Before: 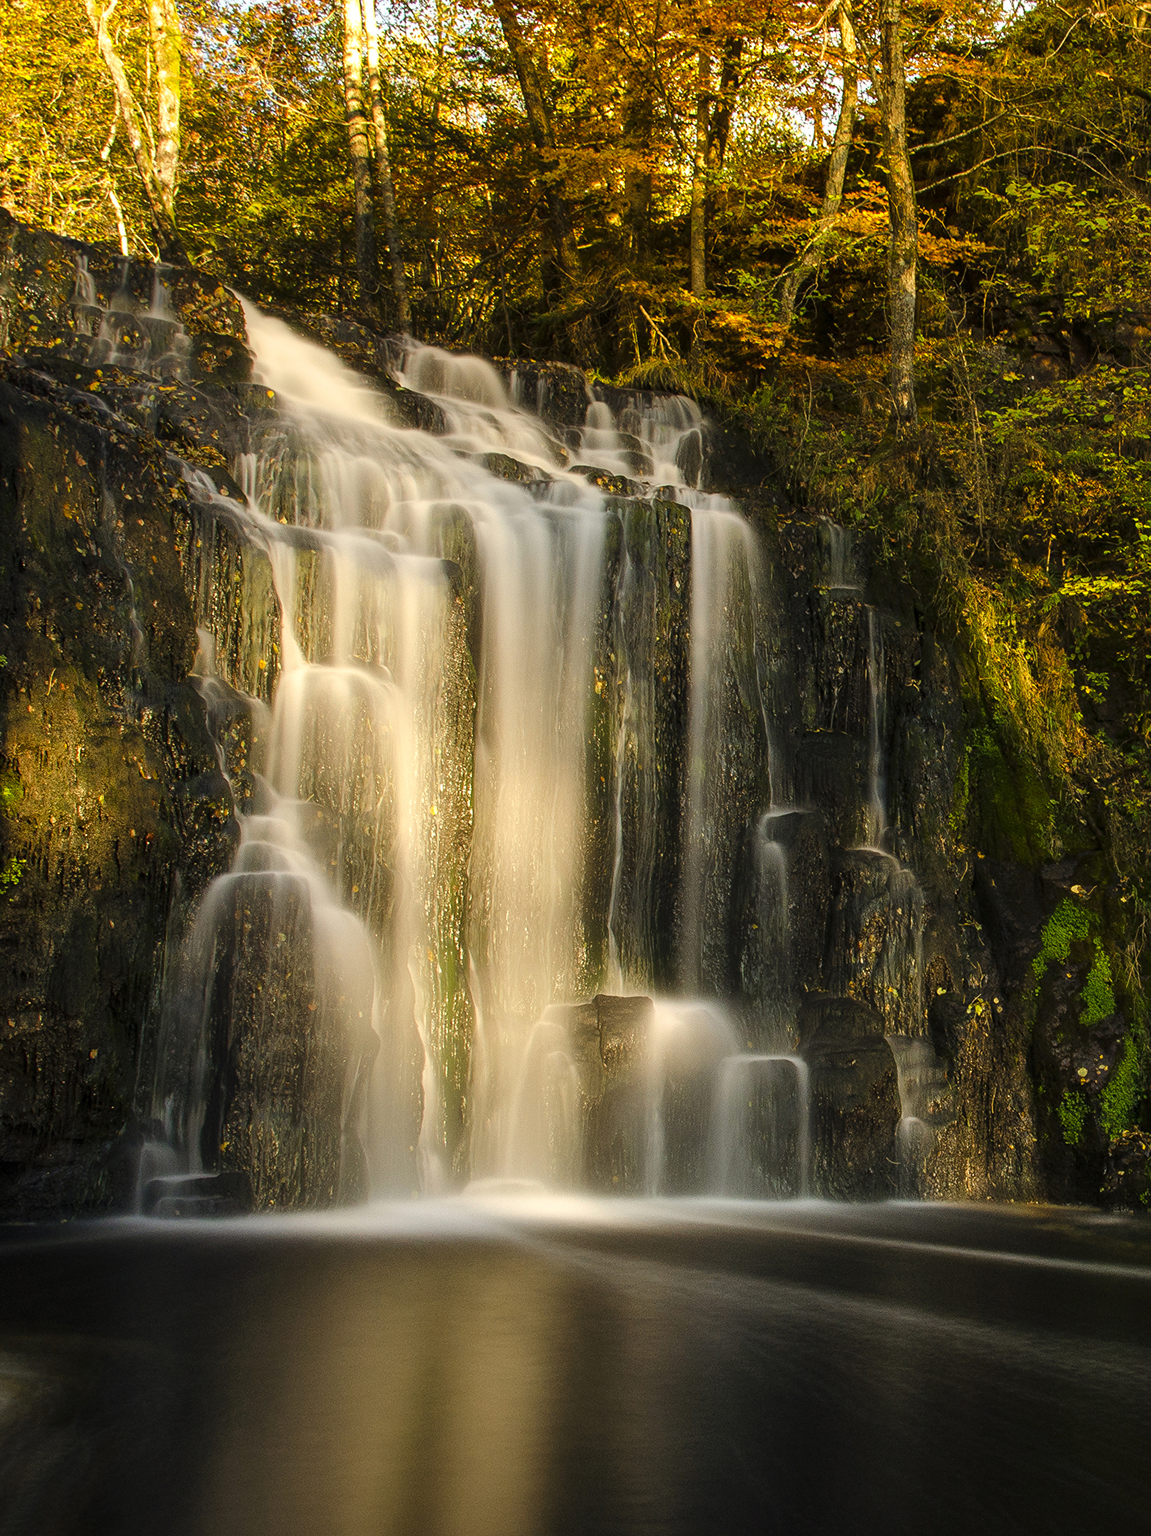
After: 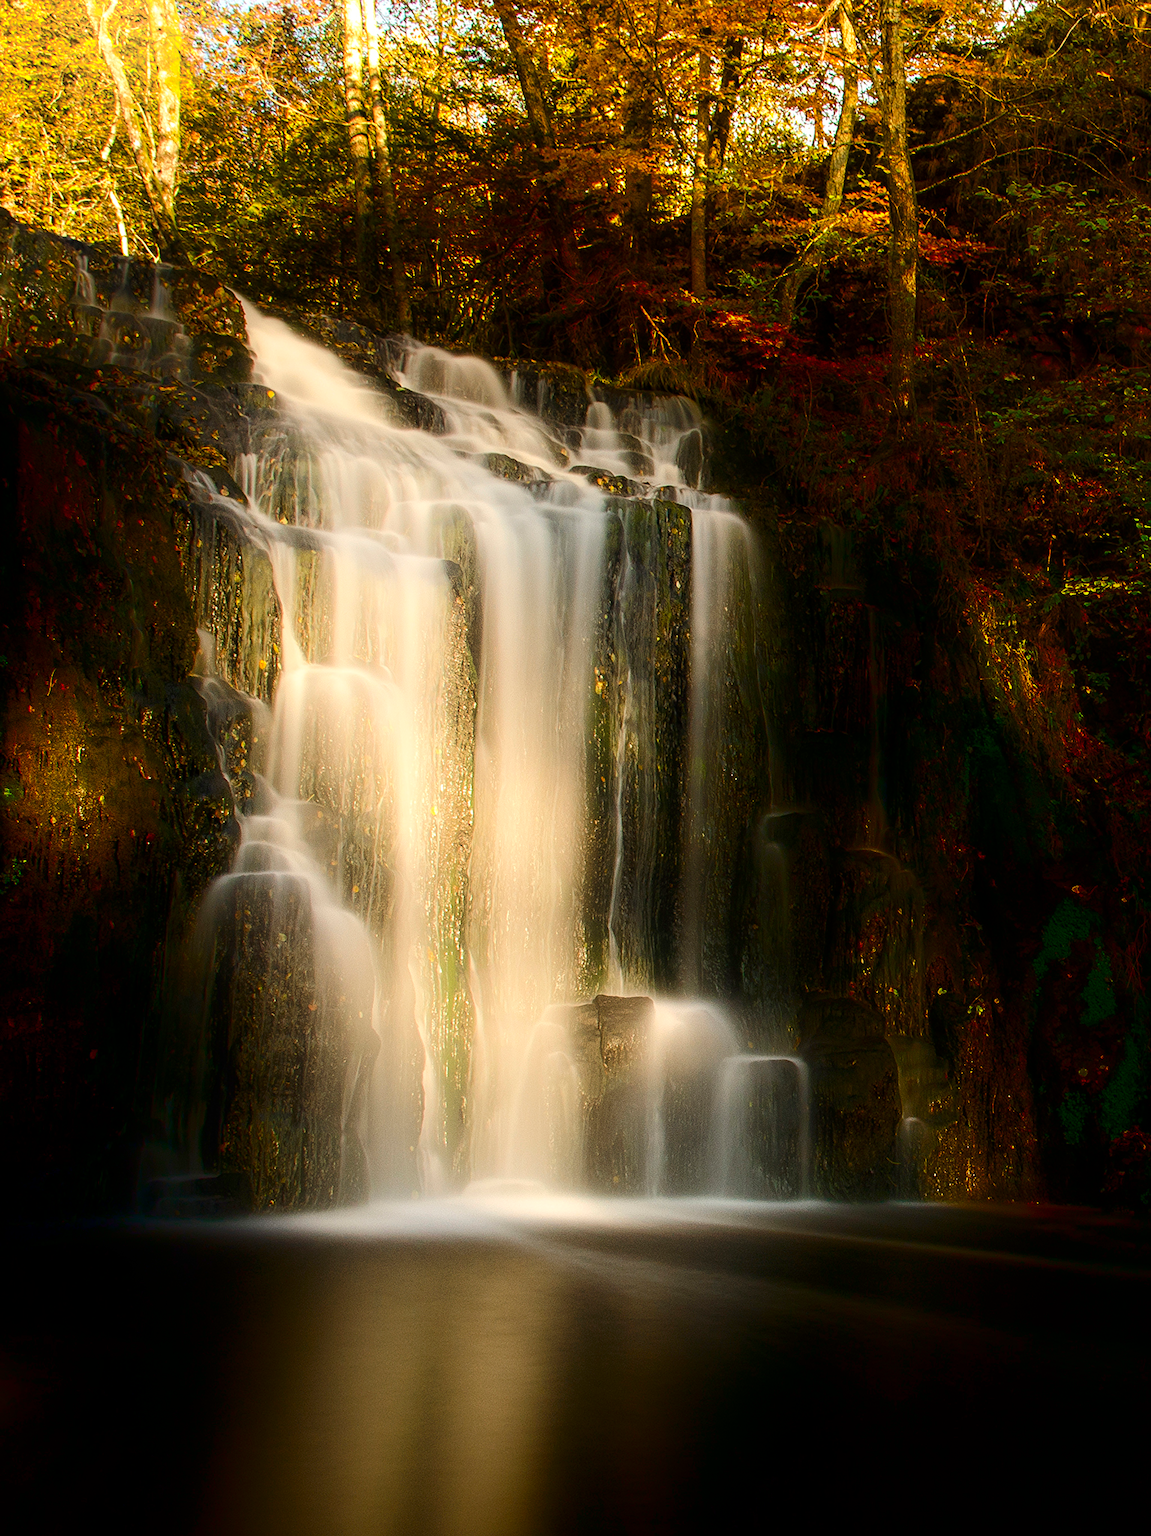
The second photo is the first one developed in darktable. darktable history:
shadows and highlights: shadows -89.48, highlights 91.18, soften with gaussian
